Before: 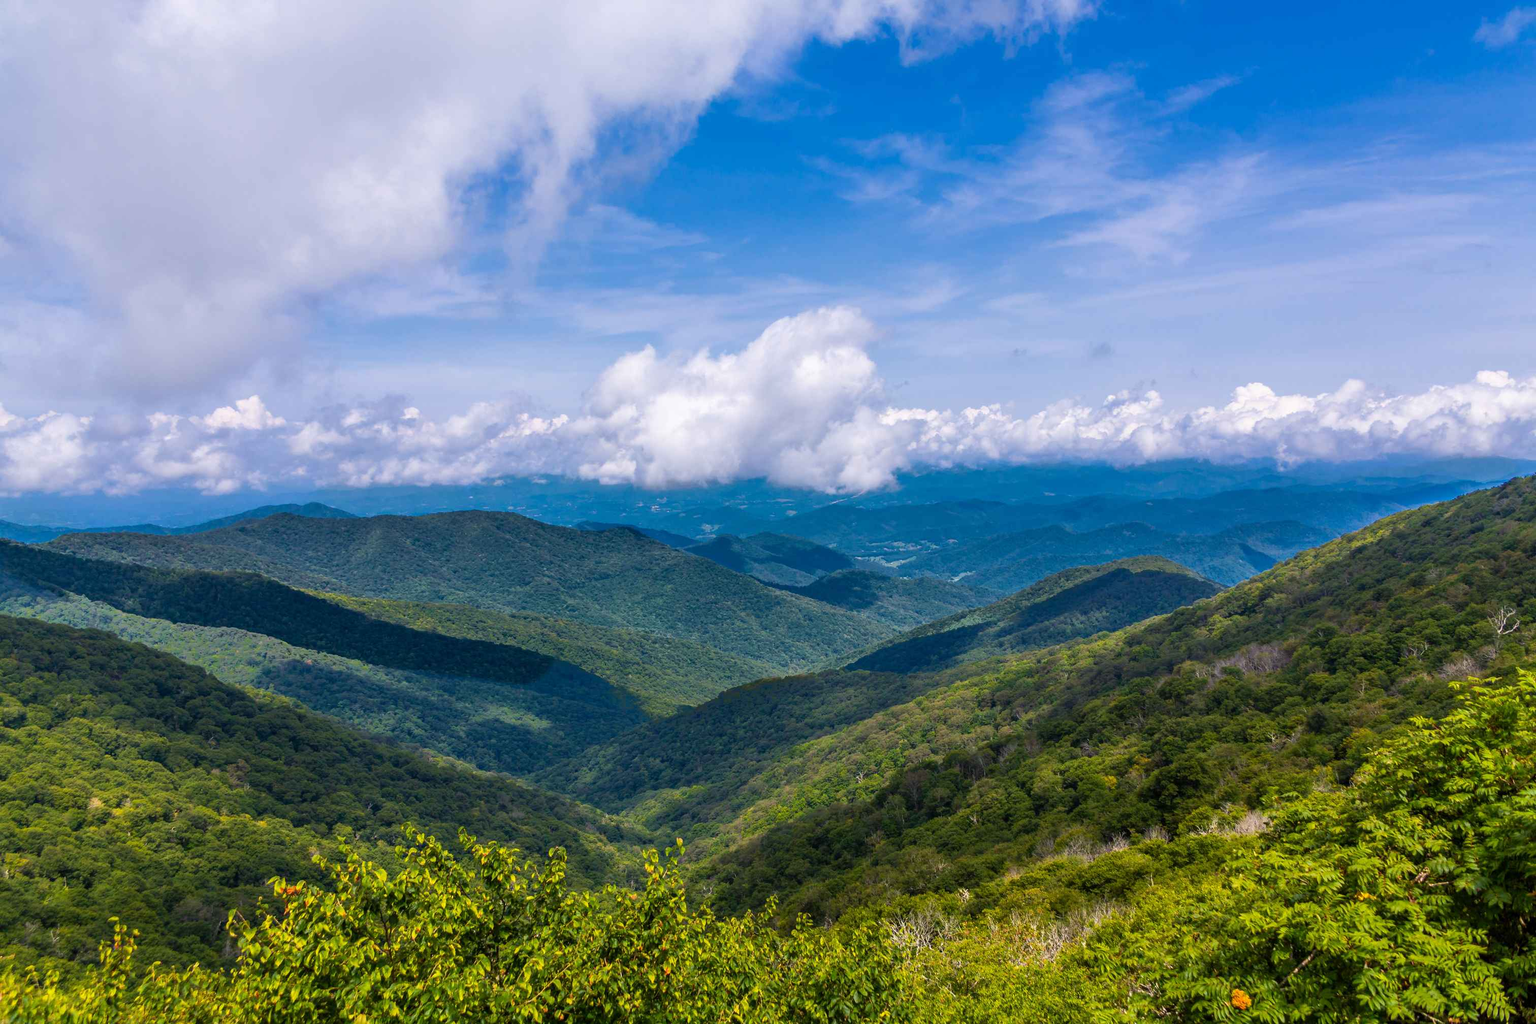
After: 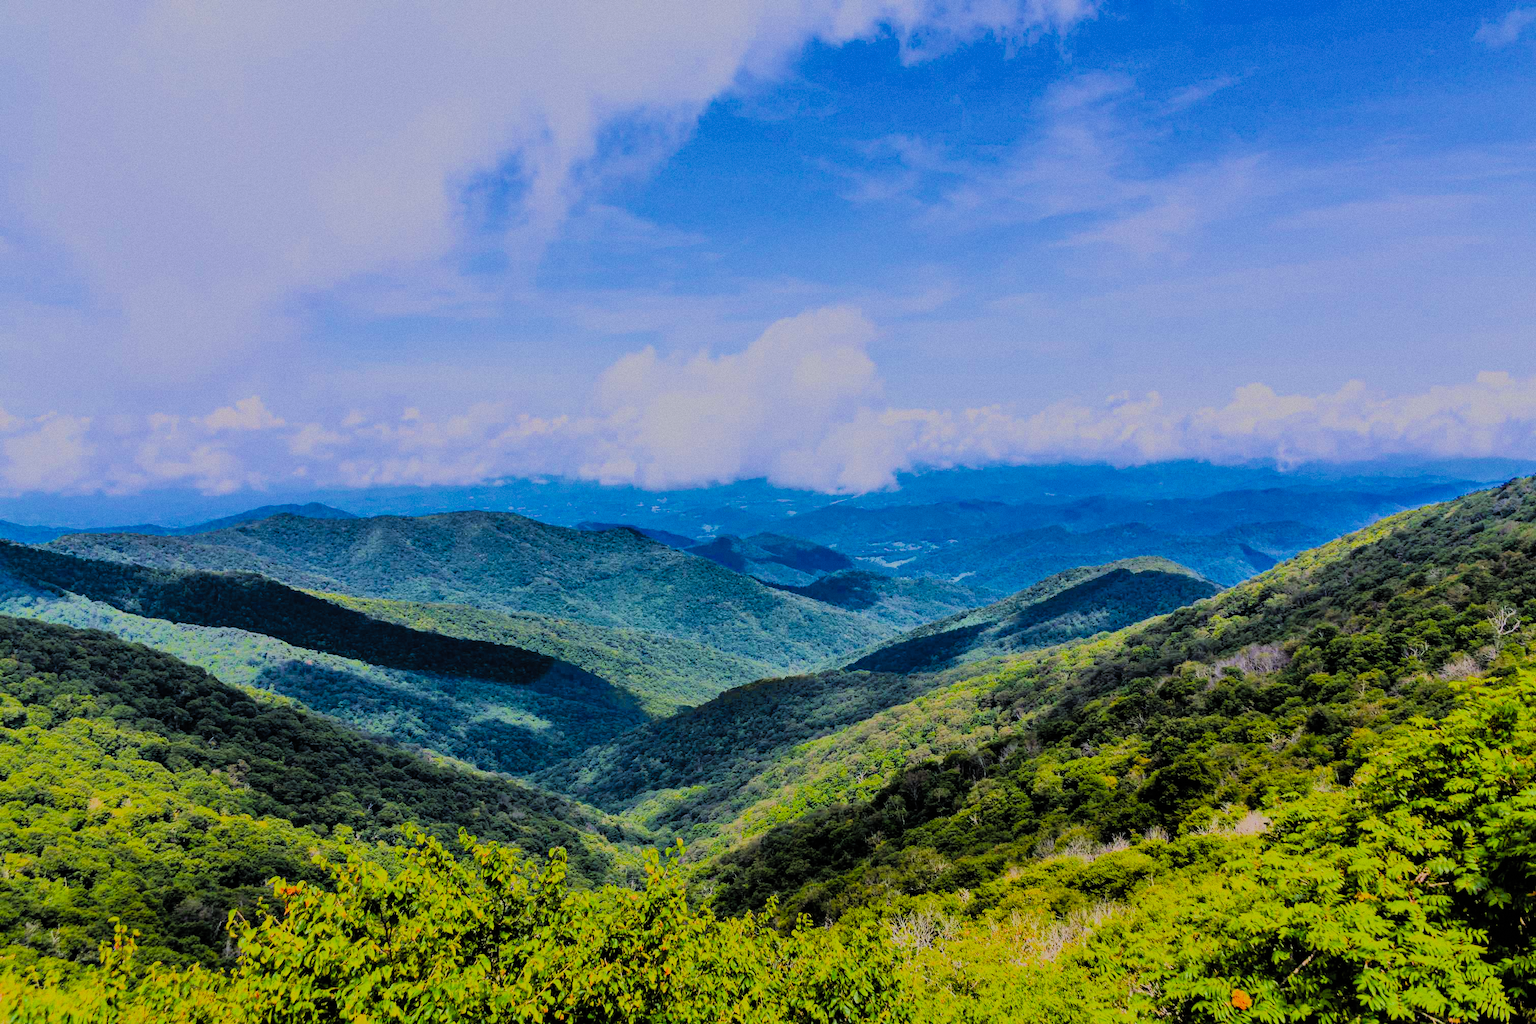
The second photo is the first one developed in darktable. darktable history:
grain: coarseness 0.47 ISO
rgb curve: curves: ch0 [(0, 0) (0.21, 0.15) (0.24, 0.21) (0.5, 0.75) (0.75, 0.96) (0.89, 0.99) (1, 1)]; ch1 [(0, 0.02) (0.21, 0.13) (0.25, 0.2) (0.5, 0.67) (0.75, 0.9) (0.89, 0.97) (1, 1)]; ch2 [(0, 0.02) (0.21, 0.13) (0.25, 0.2) (0.5, 0.67) (0.75, 0.9) (0.89, 0.97) (1, 1)], compensate middle gray true
white balance: red 0.984, blue 1.059
filmic rgb: white relative exposure 8 EV, threshold 3 EV, hardness 2.44, latitude 10.07%, contrast 0.72, highlights saturation mix 10%, shadows ↔ highlights balance 1.38%, color science v4 (2020), enable highlight reconstruction true
